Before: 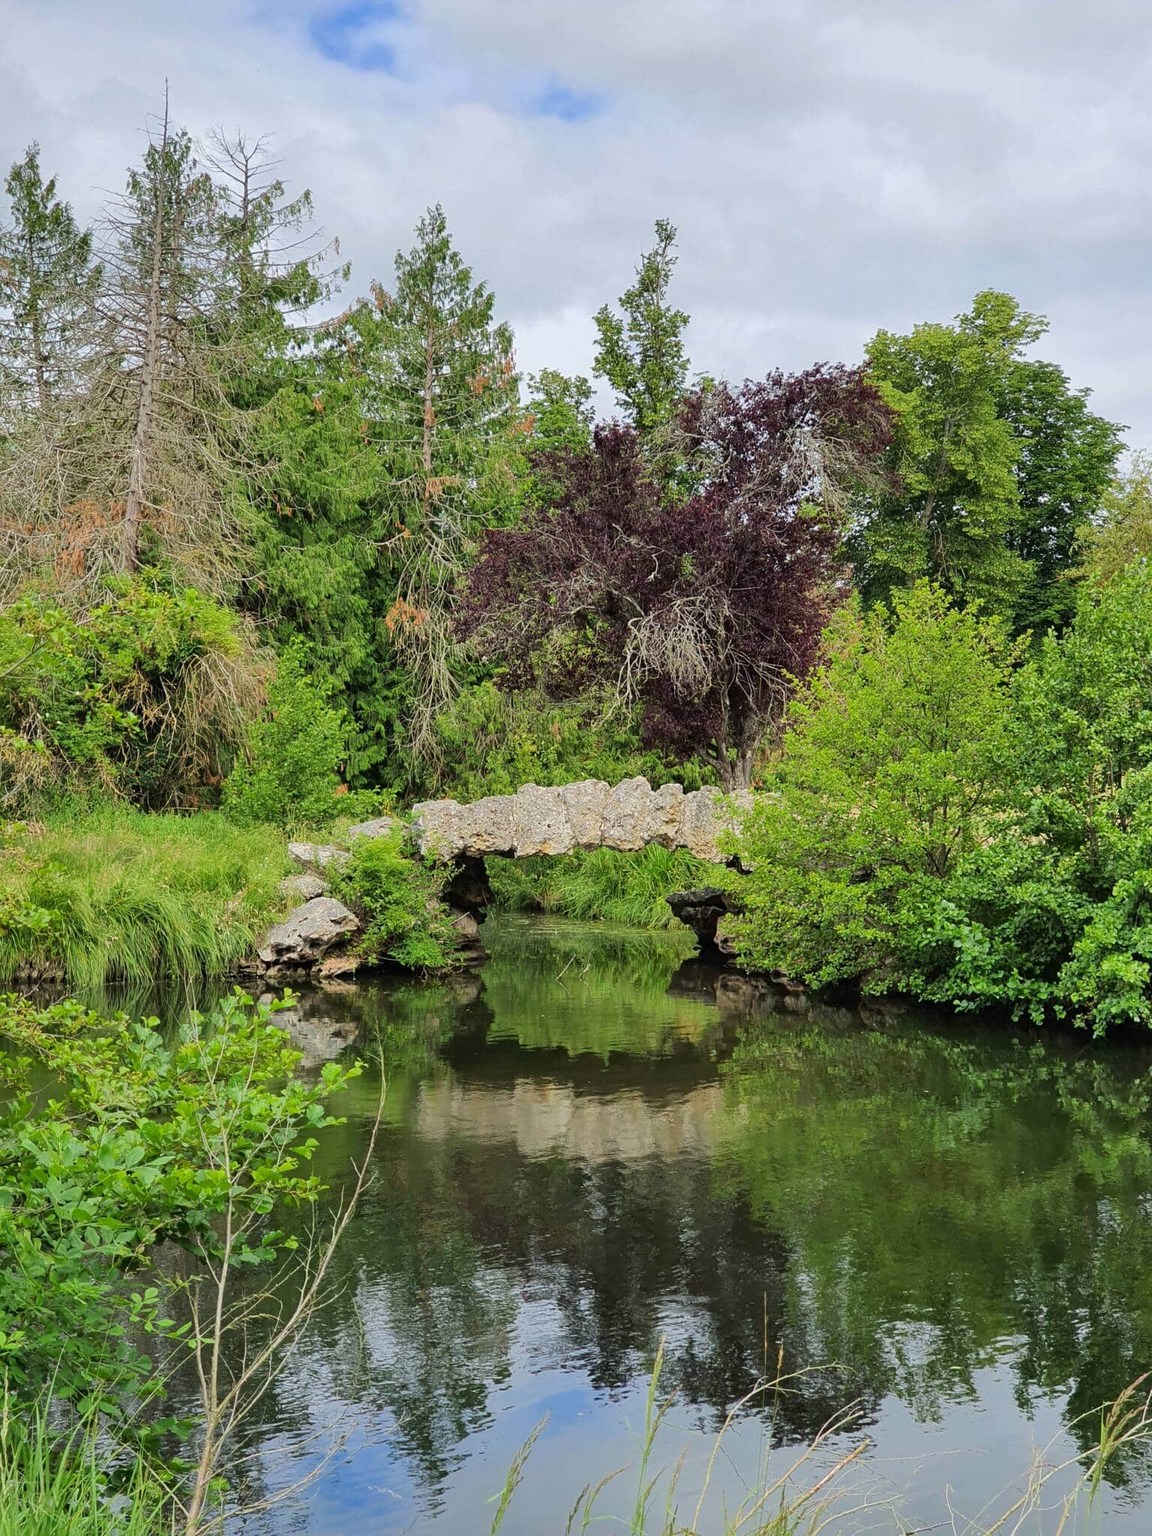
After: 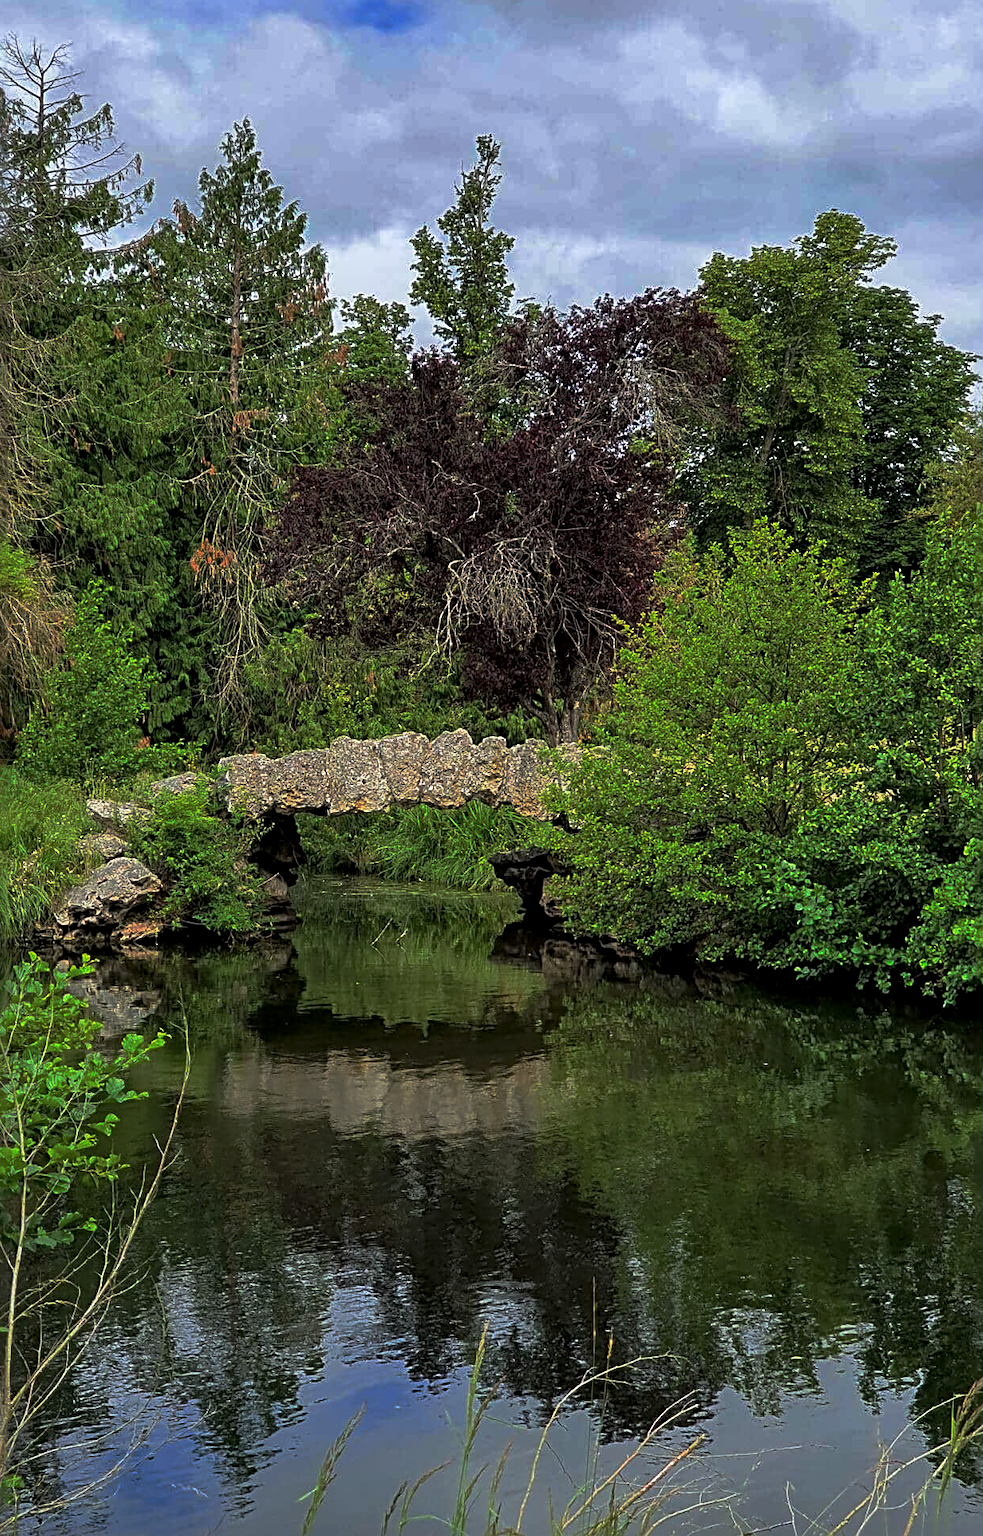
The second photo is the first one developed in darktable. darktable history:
crop and rotate: left 17.979%, top 5.96%, right 1.691%
sharpen: radius 3.973
local contrast: detail 130%
base curve: curves: ch0 [(0, 0) (0.564, 0.291) (0.802, 0.731) (1, 1)], preserve colors none
